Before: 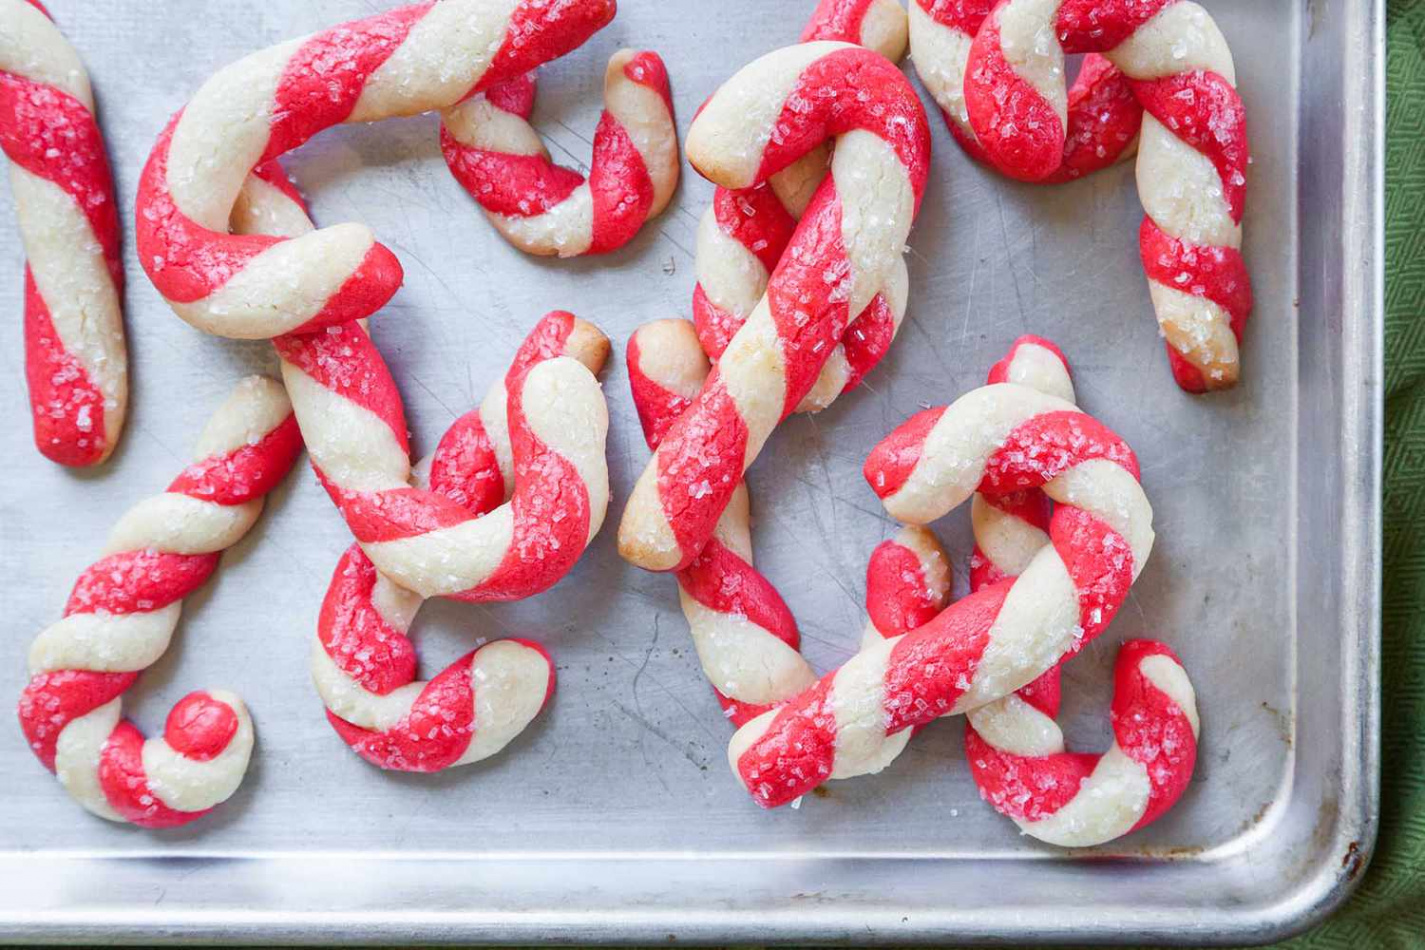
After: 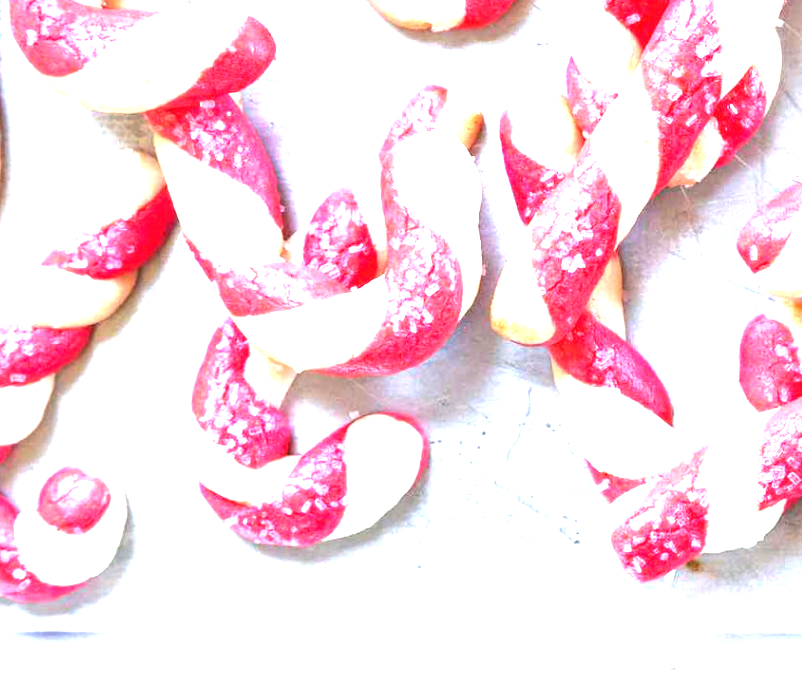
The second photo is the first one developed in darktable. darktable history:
crop: left 8.966%, top 23.852%, right 34.699%, bottom 4.703%
exposure: black level correction 0, exposure 1.55 EV, compensate exposure bias true, compensate highlight preservation false
tone equalizer: -8 EV -0.417 EV, -7 EV -0.389 EV, -6 EV -0.333 EV, -5 EV -0.222 EV, -3 EV 0.222 EV, -2 EV 0.333 EV, -1 EV 0.389 EV, +0 EV 0.417 EV, edges refinement/feathering 500, mask exposure compensation -1.57 EV, preserve details no
